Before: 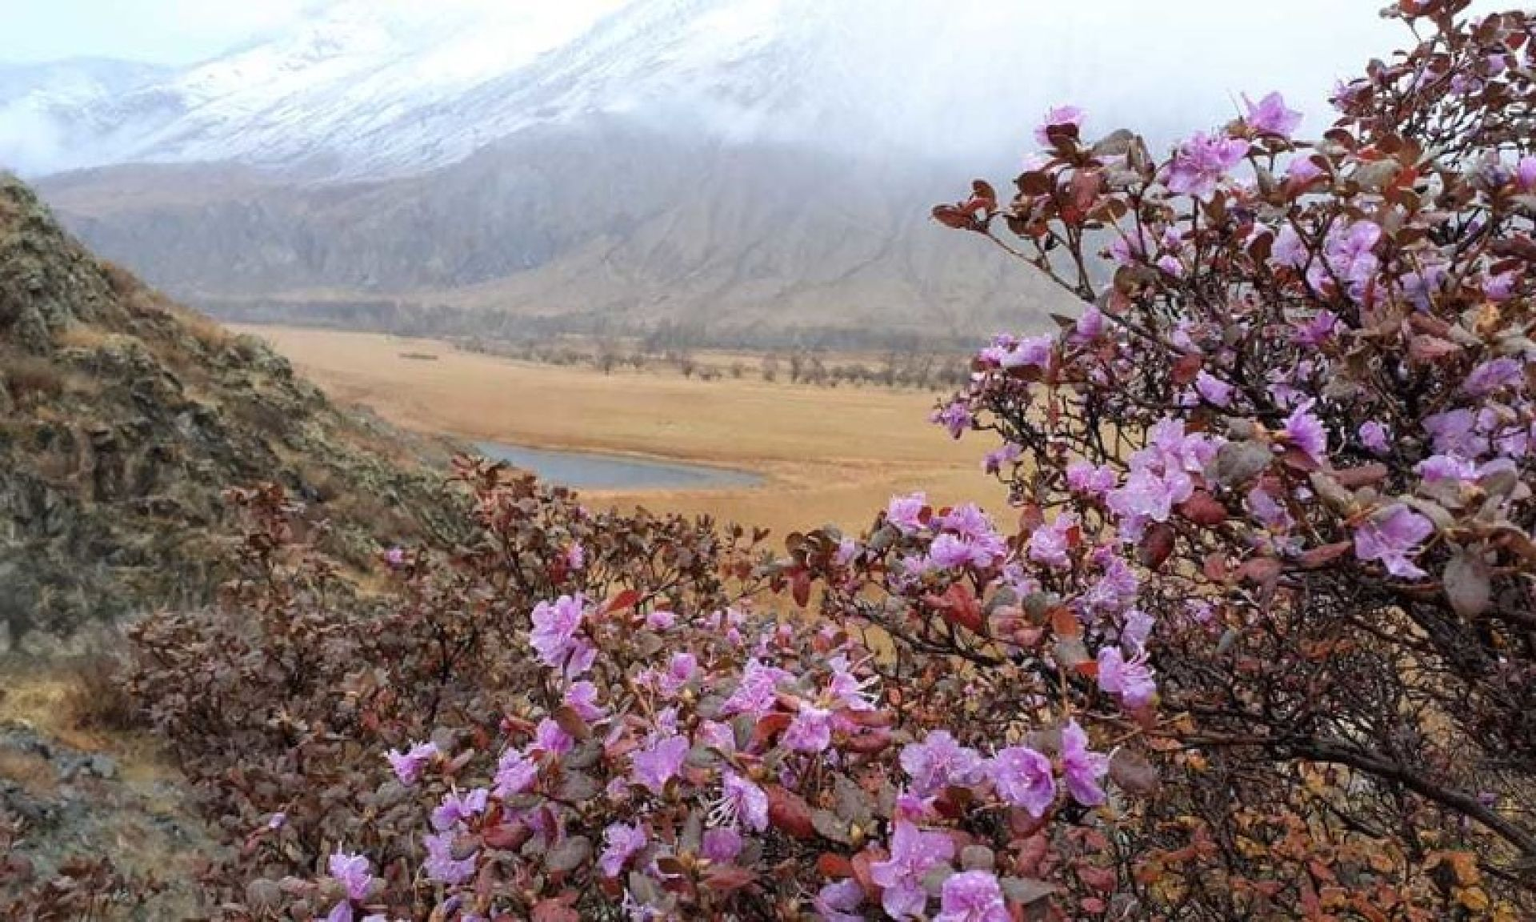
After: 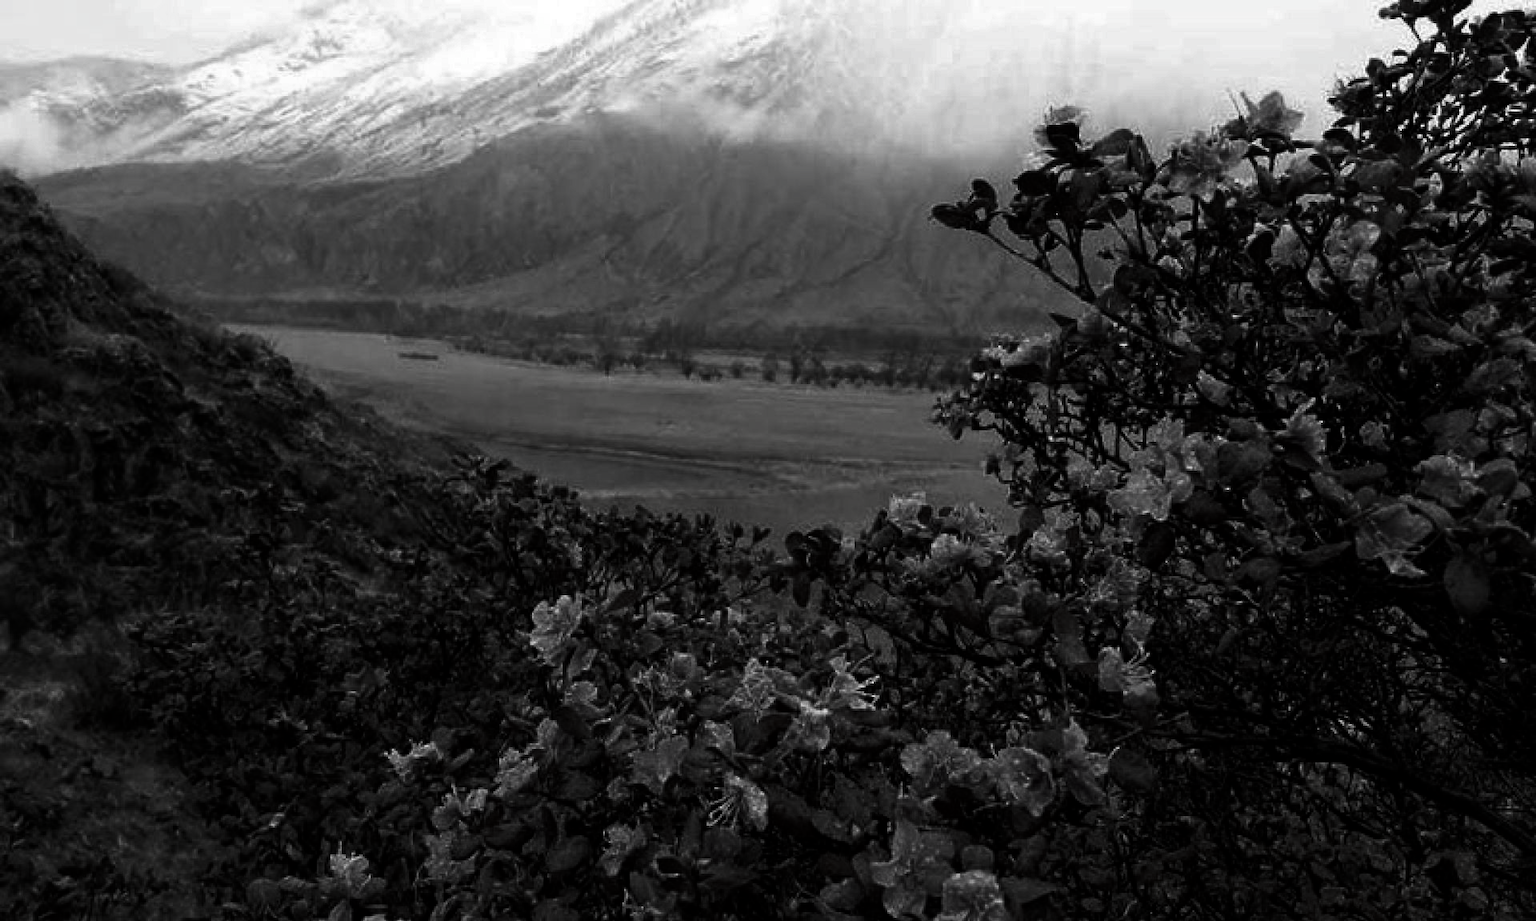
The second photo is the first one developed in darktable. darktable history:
contrast brightness saturation: contrast 0.021, brightness -0.994, saturation -0.984
